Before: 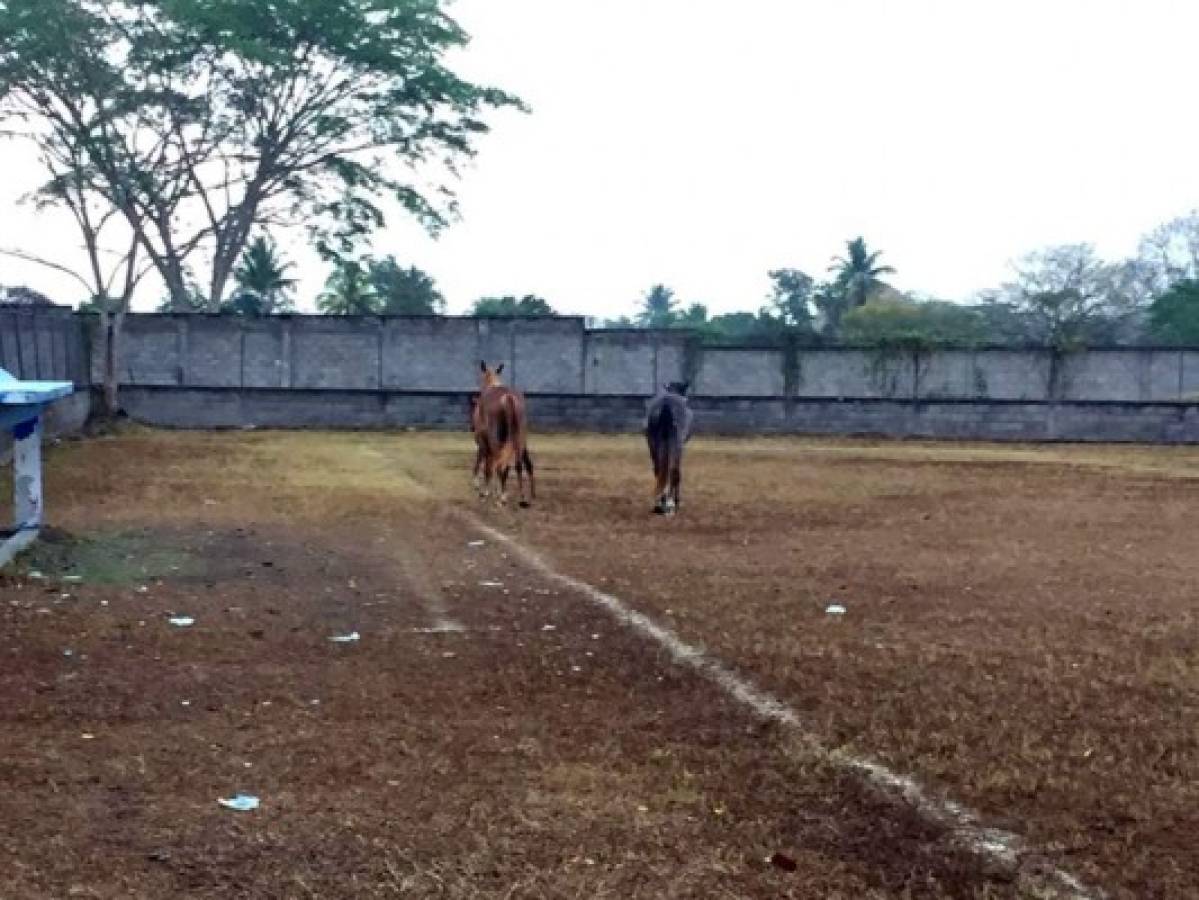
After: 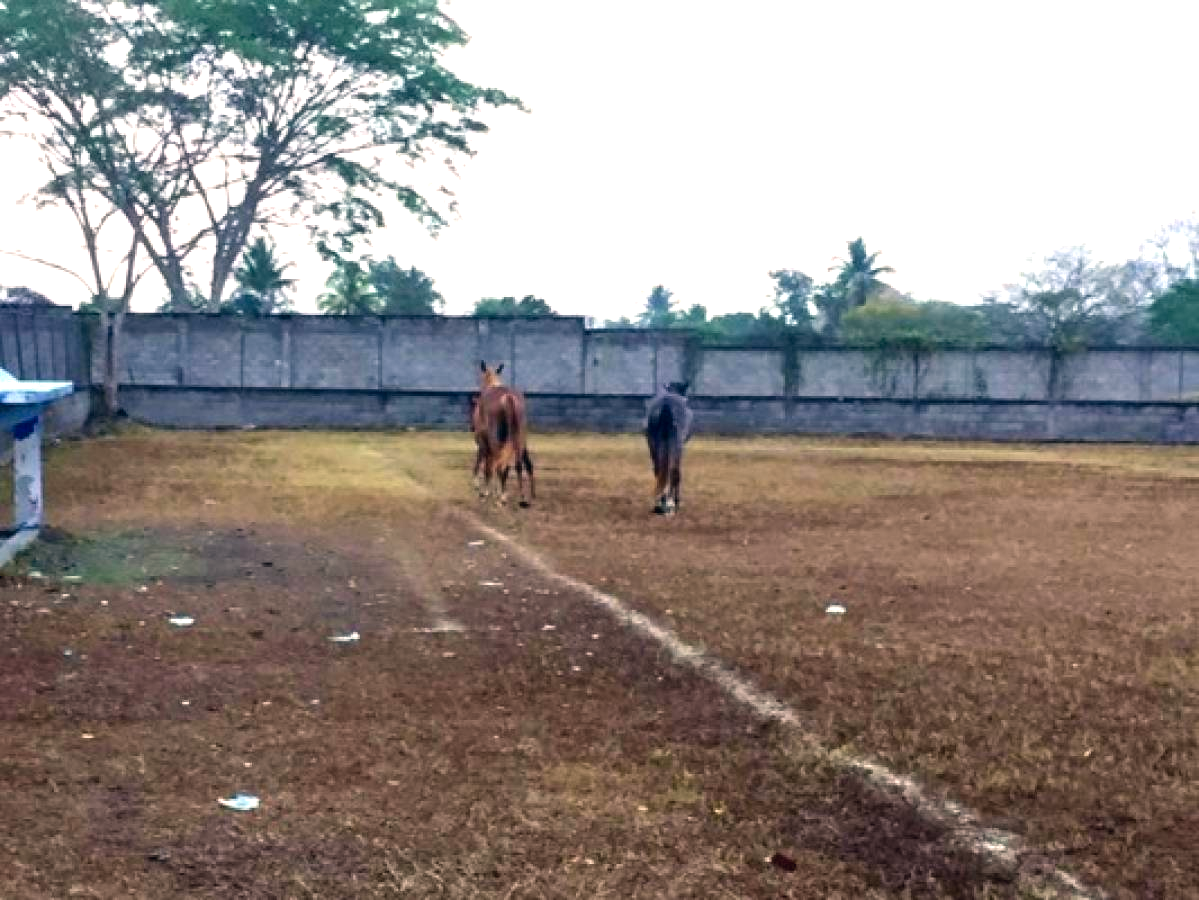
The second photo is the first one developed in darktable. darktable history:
exposure: black level correction 0, exposure 0.498 EV, compensate exposure bias true, compensate highlight preservation false
color correction: highlights a* 5.39, highlights b* 5.34, shadows a* -4.77, shadows b* -5.24
velvia: strength 14.42%
